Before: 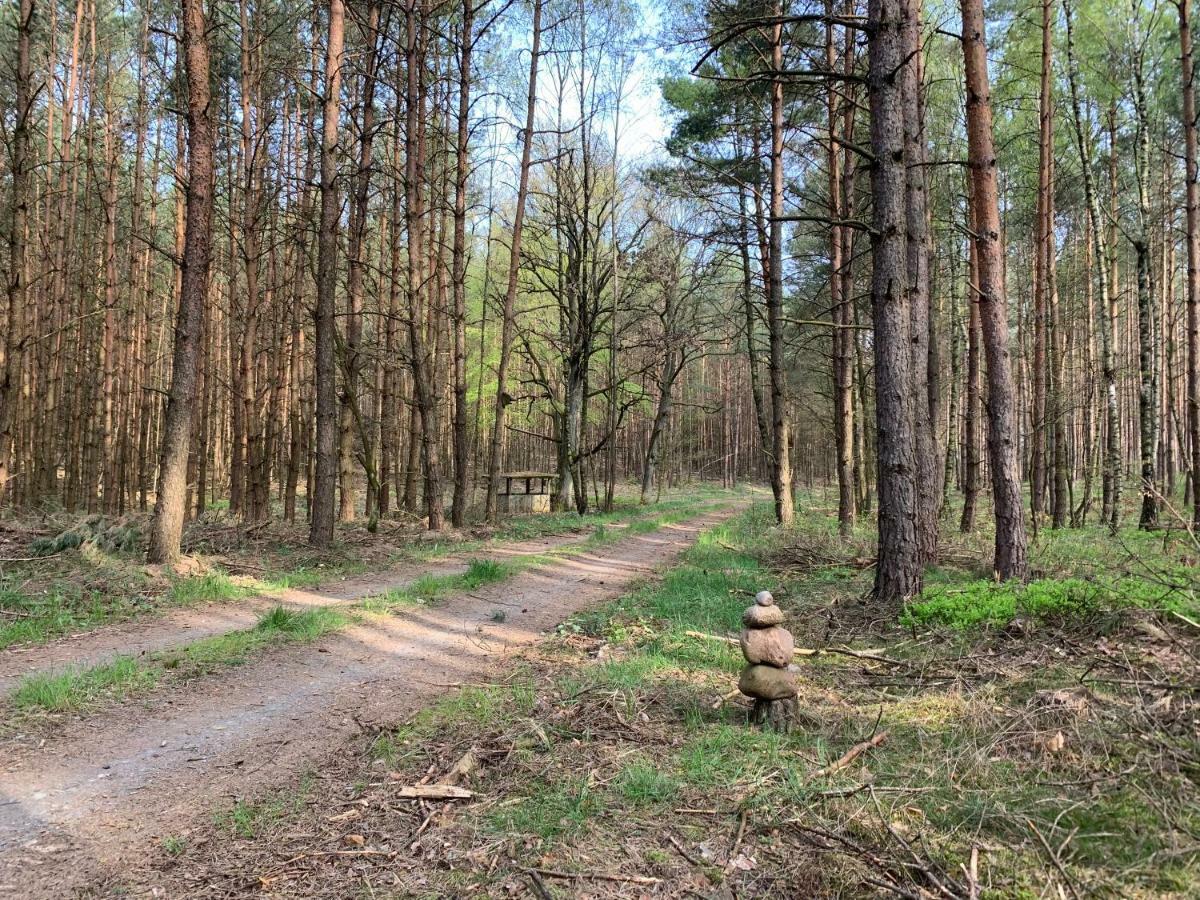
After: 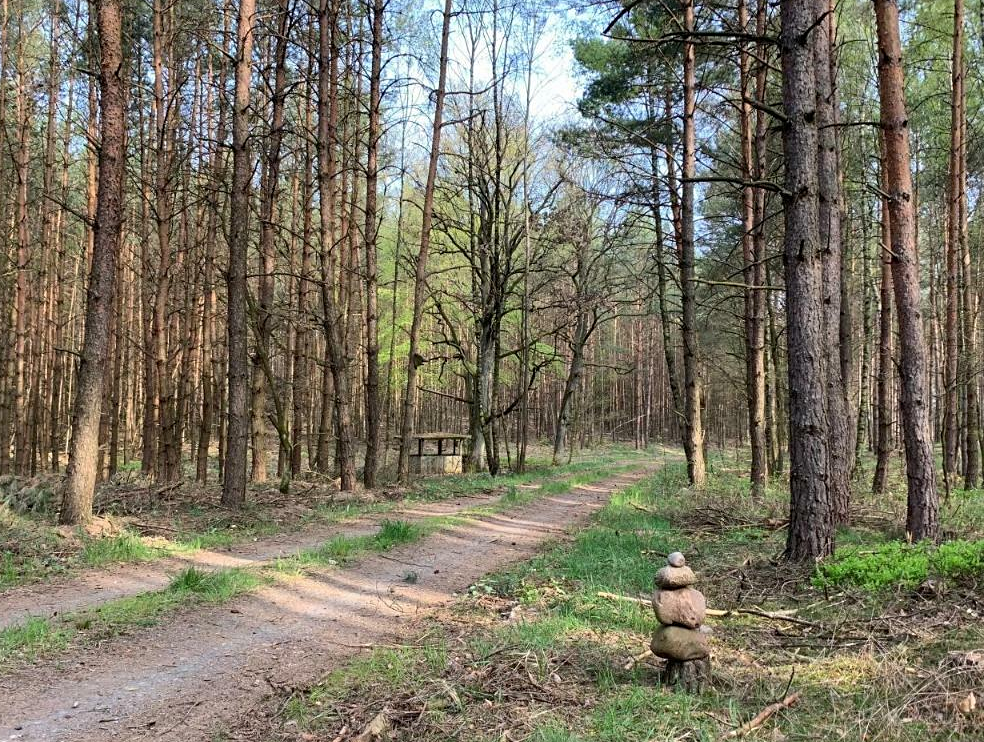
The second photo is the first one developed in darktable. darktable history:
crop and rotate: left 7.378%, top 4.379%, right 10.572%, bottom 13.132%
sharpen: amount 0.21
